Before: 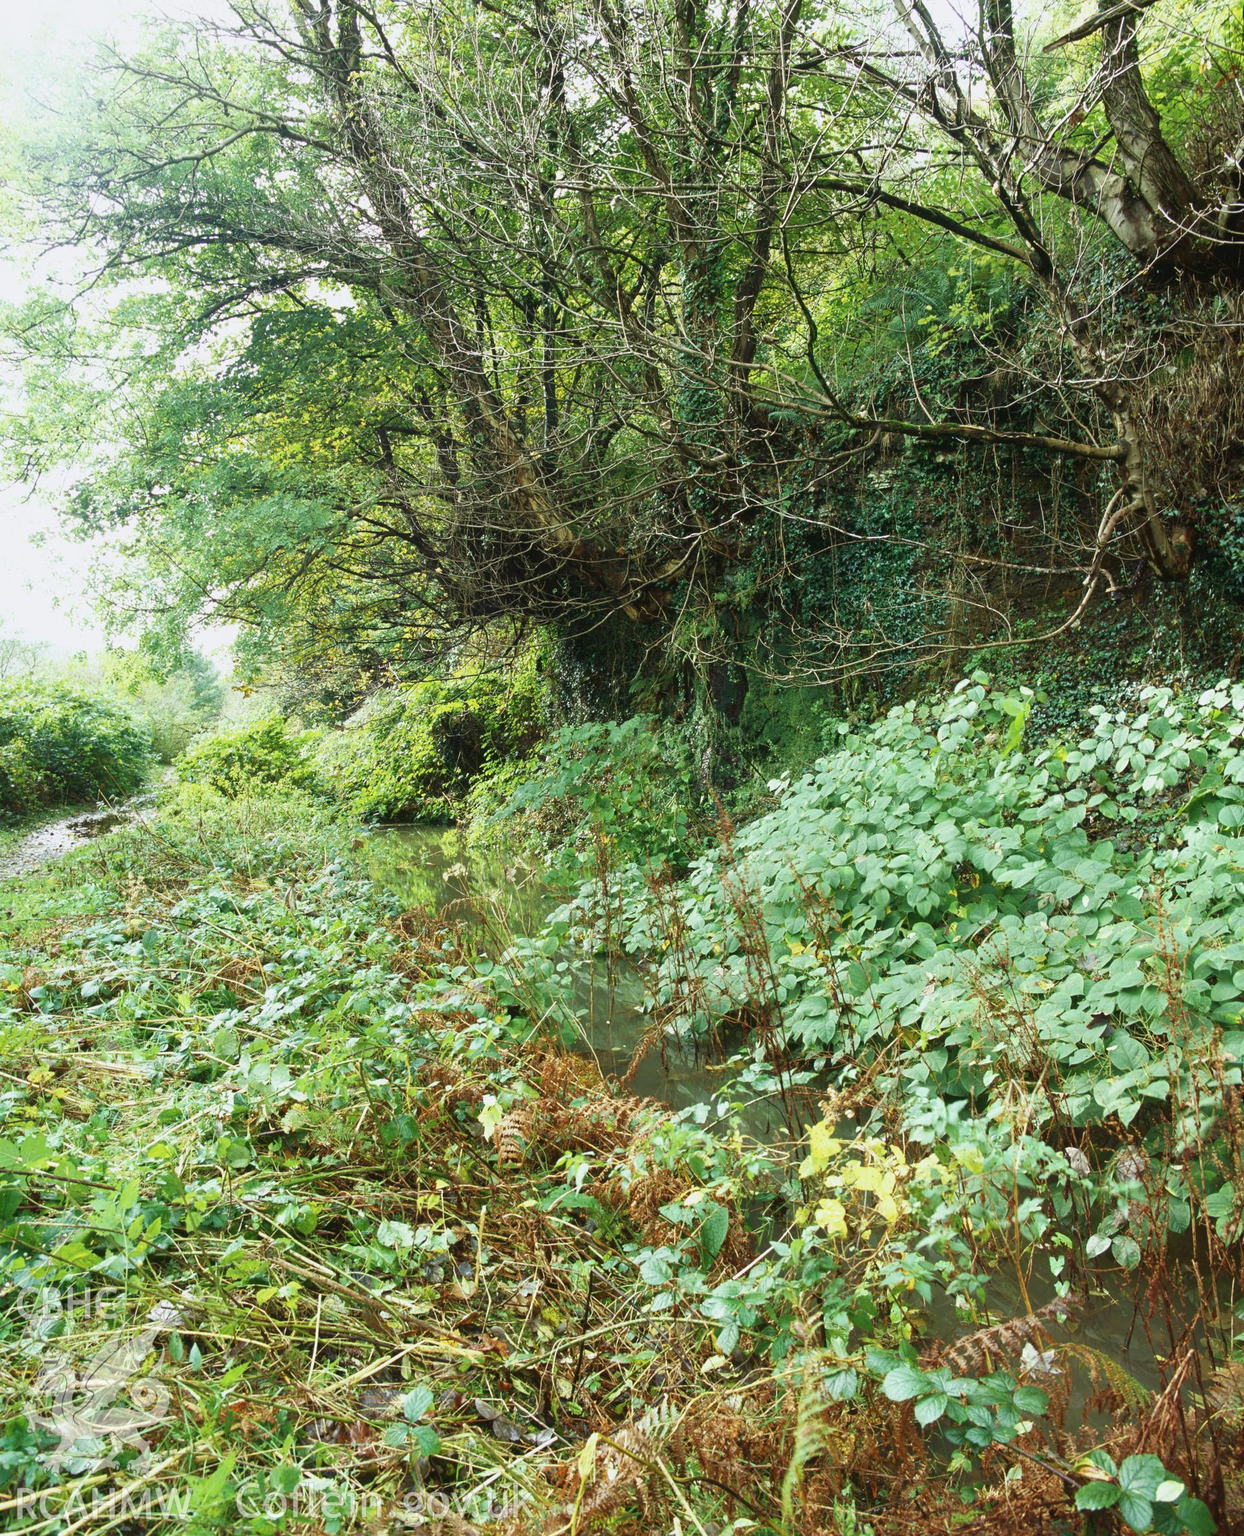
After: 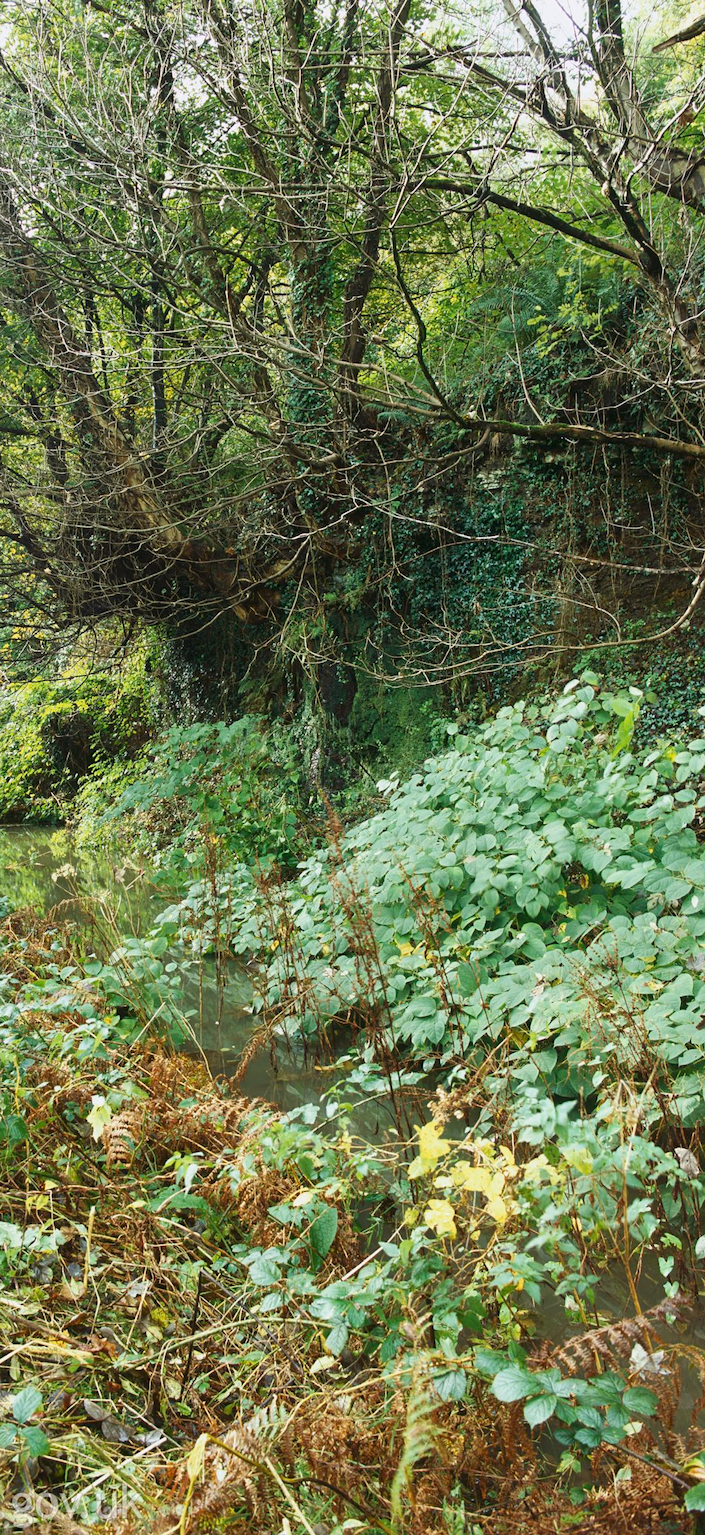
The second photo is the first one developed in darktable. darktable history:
crop: left 31.496%, top 0.008%, right 11.795%
local contrast: mode bilateral grid, contrast 15, coarseness 35, detail 104%, midtone range 0.2
